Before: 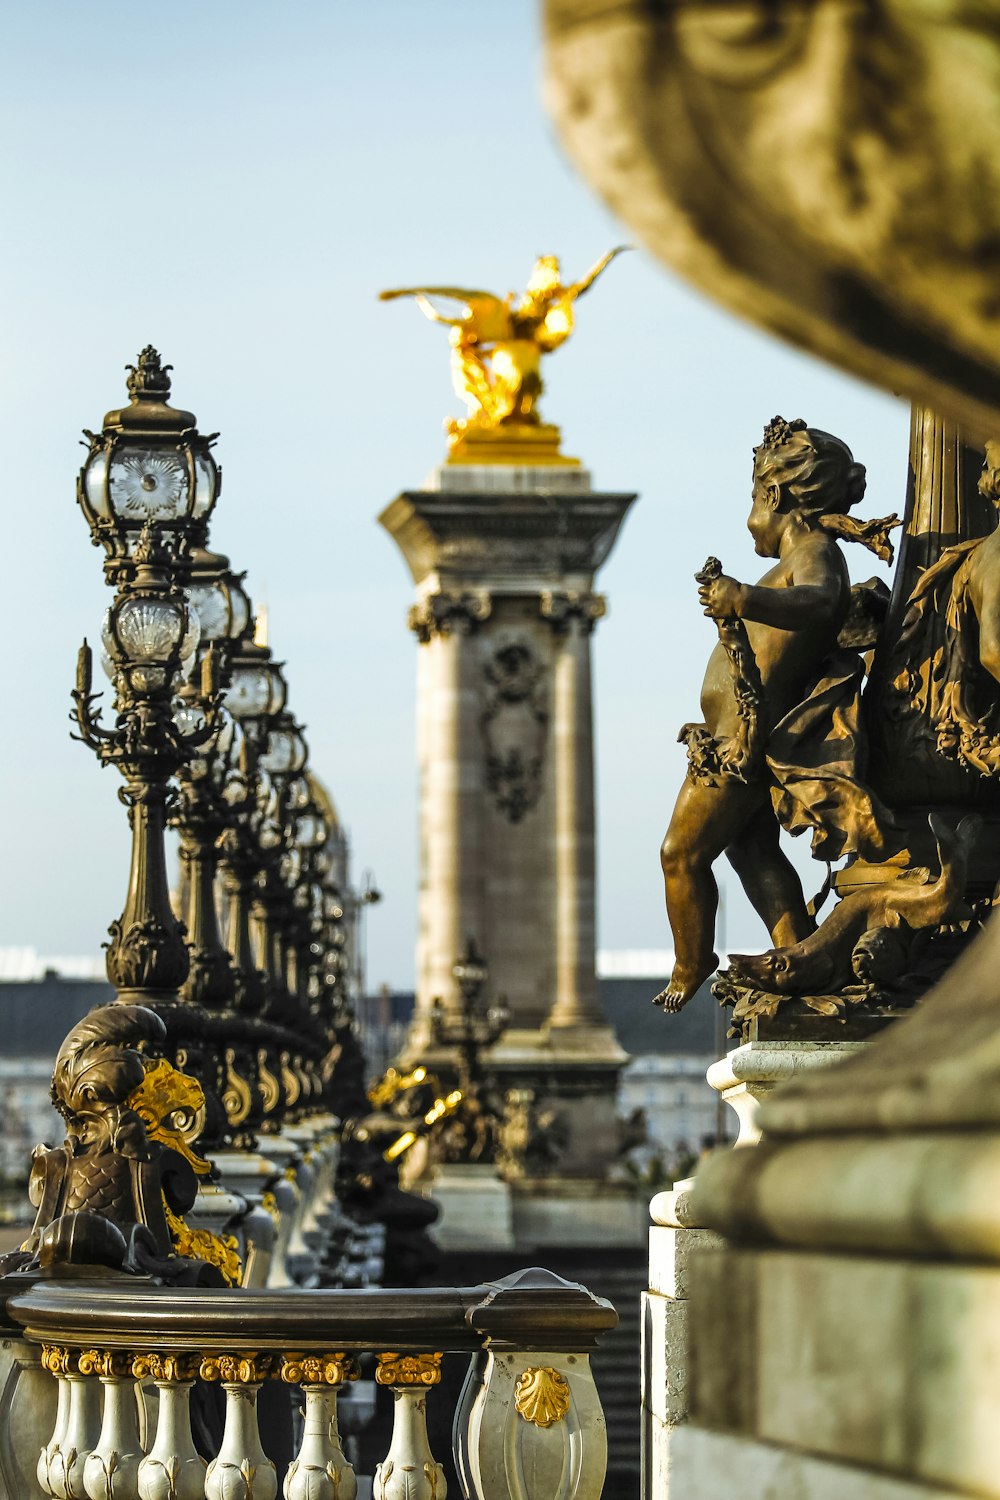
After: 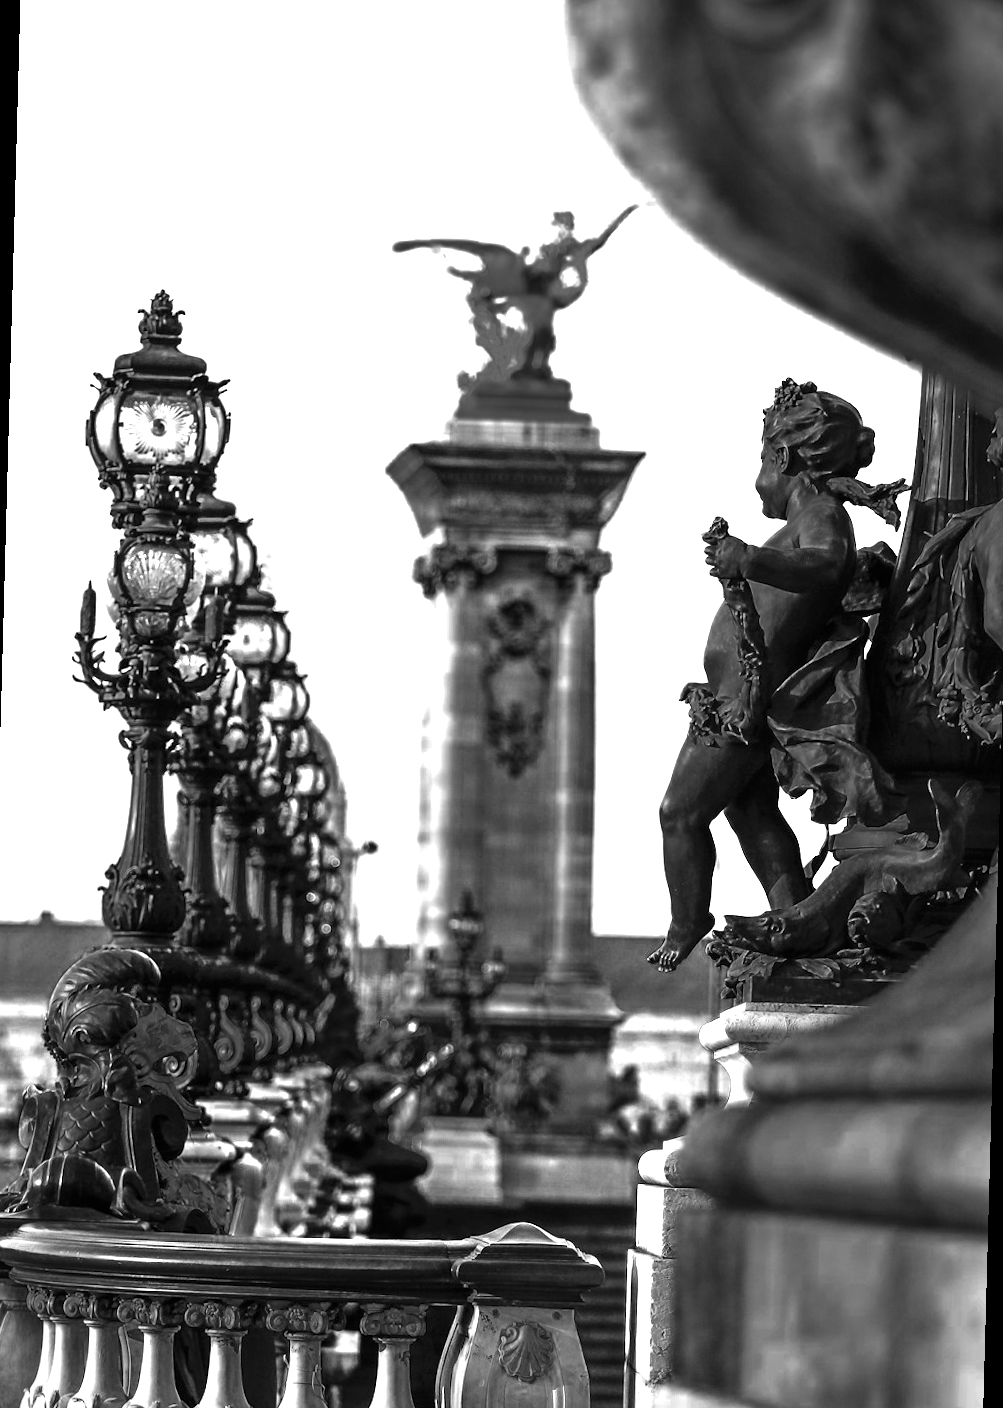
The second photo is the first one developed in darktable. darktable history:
color zones: curves: ch0 [(0.287, 0.048) (0.493, 0.484) (0.737, 0.816)]; ch1 [(0, 0) (0.143, 0) (0.286, 0) (0.429, 0) (0.571, 0) (0.714, 0) (0.857, 0)]
exposure: black level correction 0, exposure 1.45 EV, compensate exposure bias true, compensate highlight preservation false
contrast brightness saturation: contrast 0.07, brightness -0.14, saturation 0.11
rotate and perspective: rotation 1.57°, crop left 0.018, crop right 0.982, crop top 0.039, crop bottom 0.961
